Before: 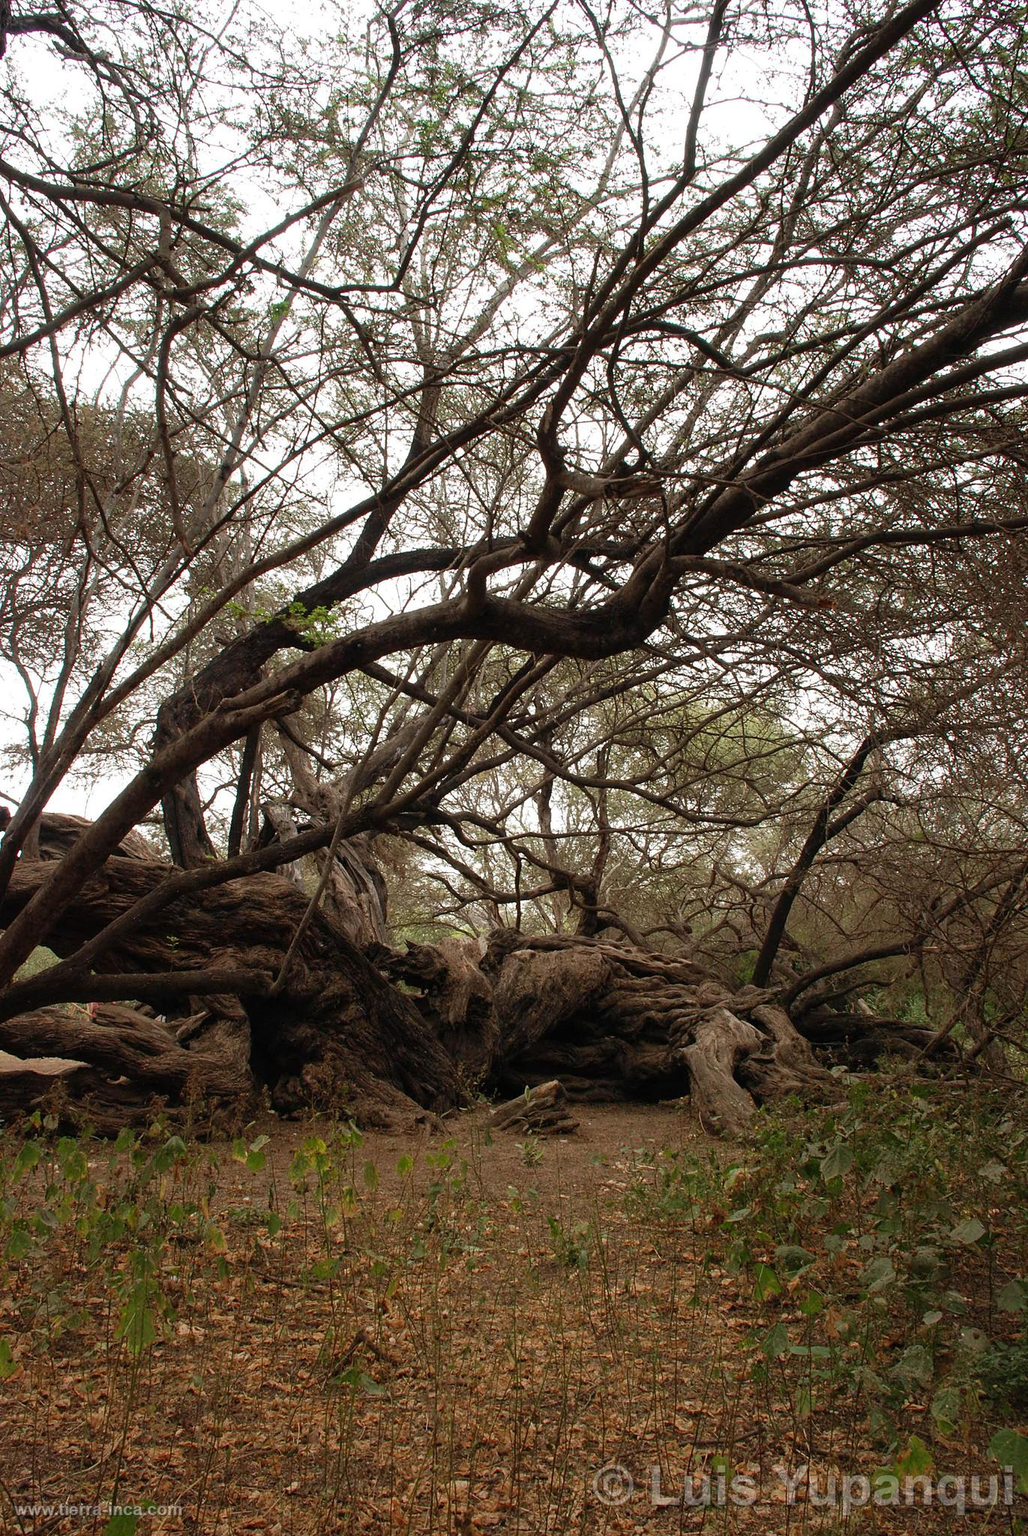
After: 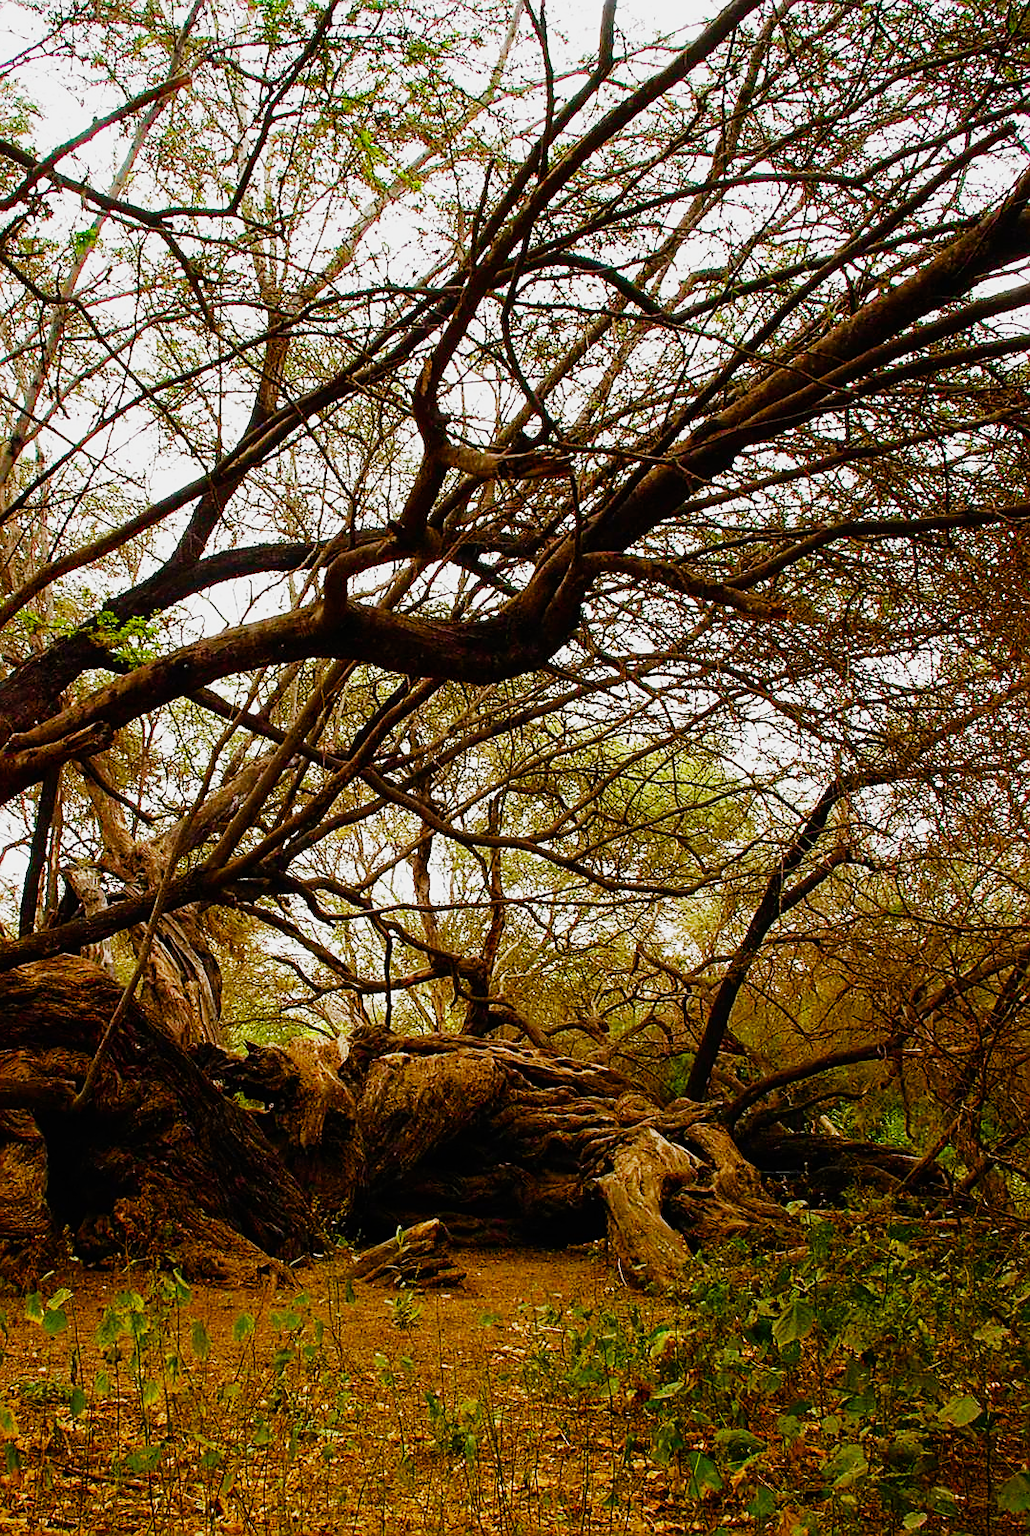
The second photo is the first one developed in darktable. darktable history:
sigmoid: skew -0.2, preserve hue 0%, red attenuation 0.1, red rotation 0.035, green attenuation 0.1, green rotation -0.017, blue attenuation 0.15, blue rotation -0.052, base primaries Rec2020
sharpen: on, module defaults
color balance rgb: linear chroma grading › global chroma 25%, perceptual saturation grading › global saturation 40%, perceptual saturation grading › highlights -50%, perceptual saturation grading › shadows 30%, perceptual brilliance grading › global brilliance 25%, global vibrance 60%
crop and rotate: left 20.74%, top 7.912%, right 0.375%, bottom 13.378%
